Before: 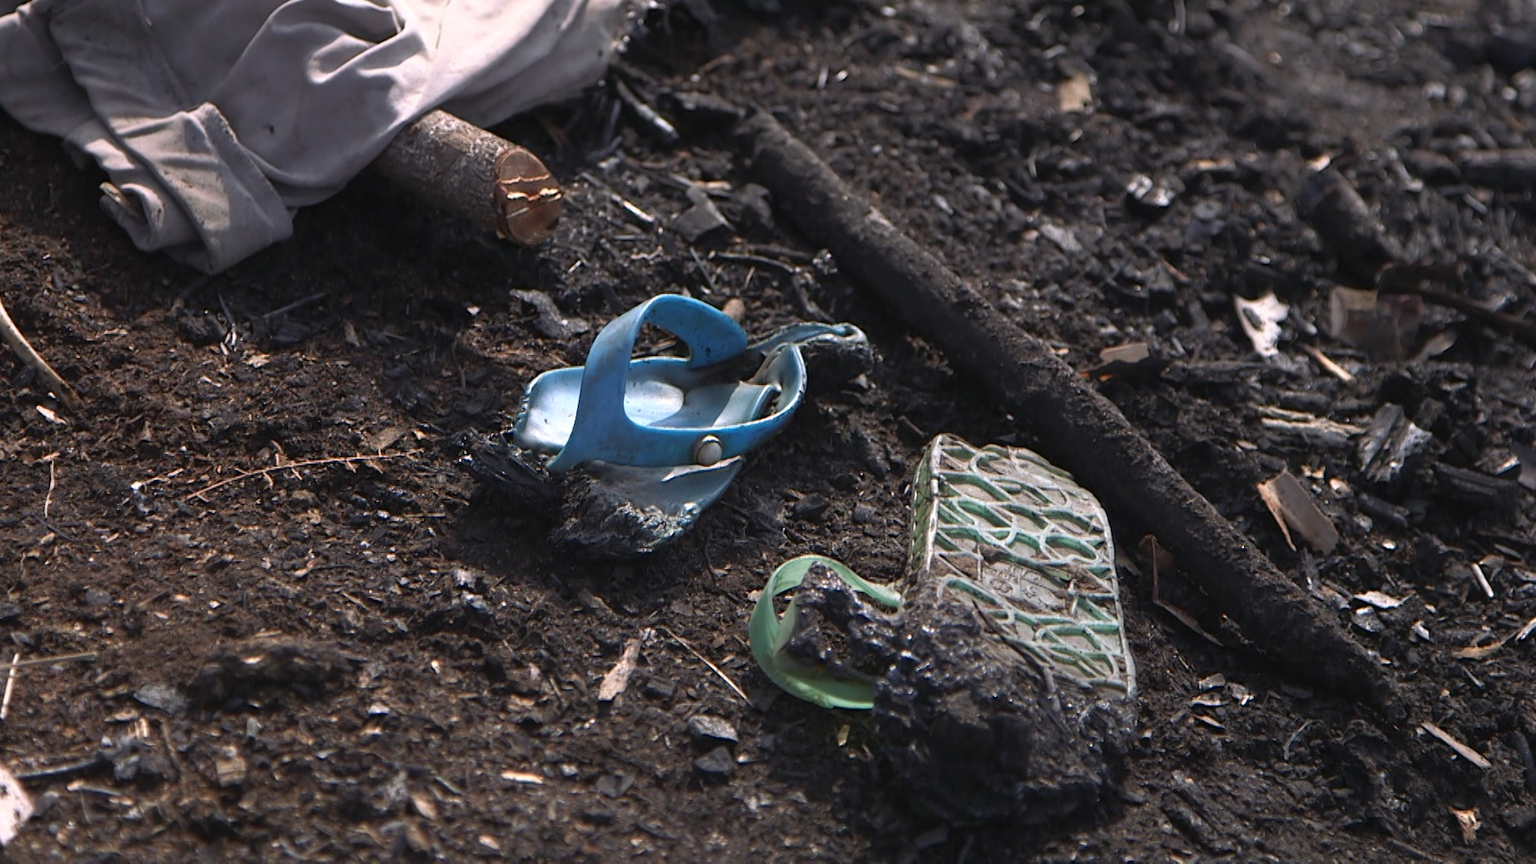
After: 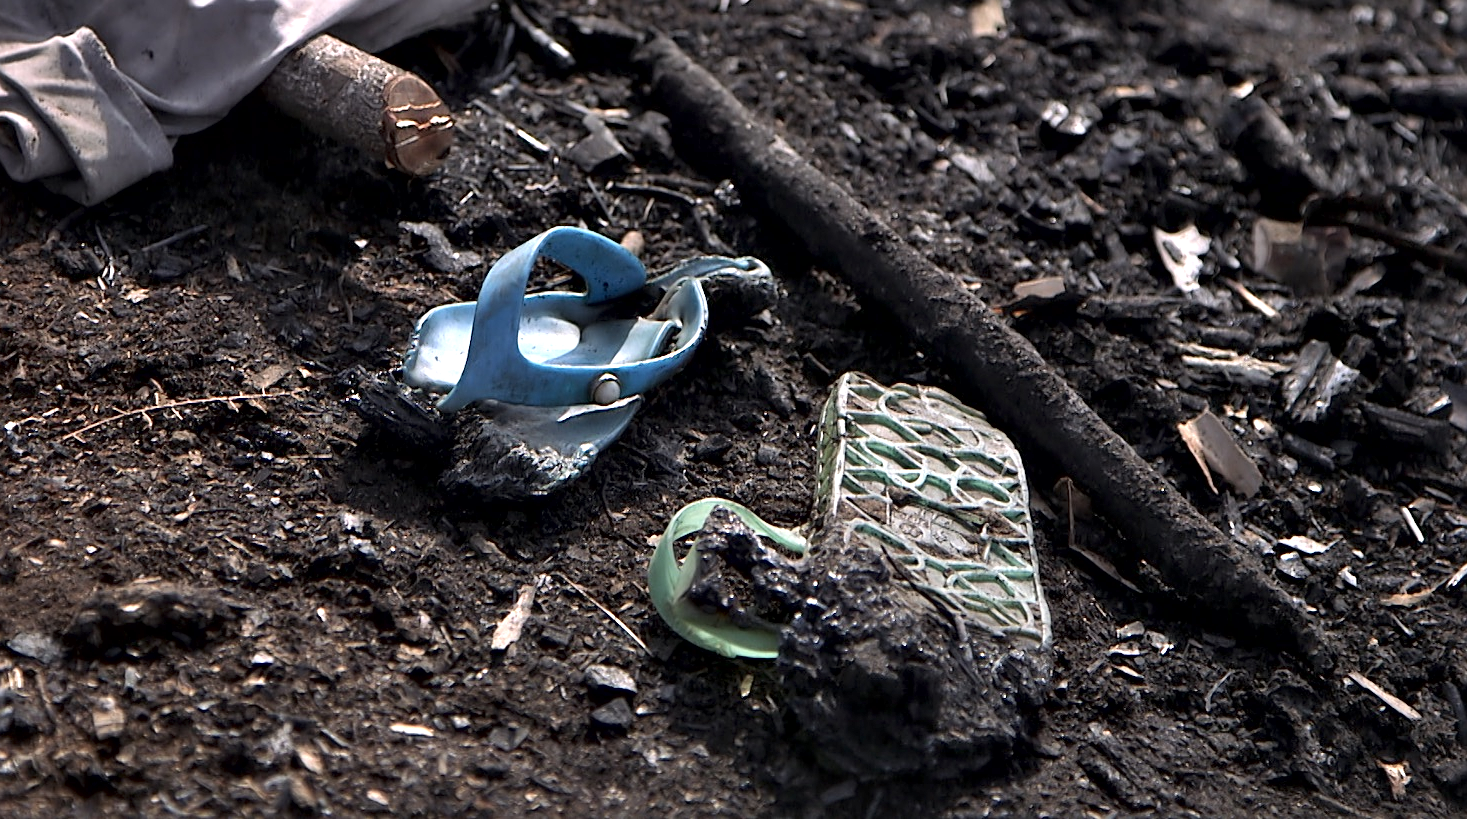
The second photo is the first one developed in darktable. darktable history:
local contrast: mode bilateral grid, contrast 24, coarseness 59, detail 152%, midtone range 0.2
crop and rotate: left 8.31%, top 8.971%
contrast equalizer: octaves 7, y [[0.514, 0.573, 0.581, 0.508, 0.5, 0.5], [0.5 ×6], [0.5 ×6], [0 ×6], [0 ×6]]
sharpen: on, module defaults
